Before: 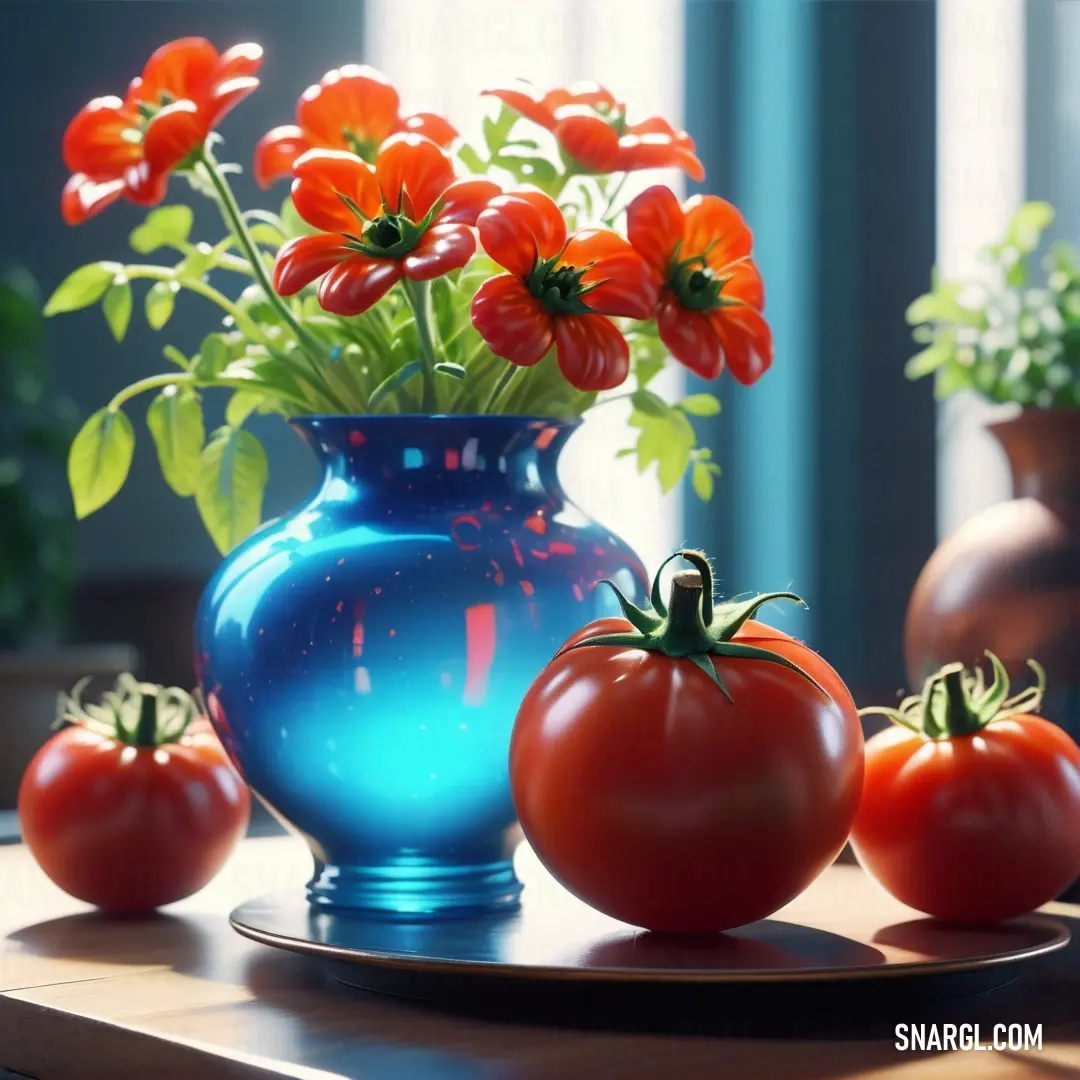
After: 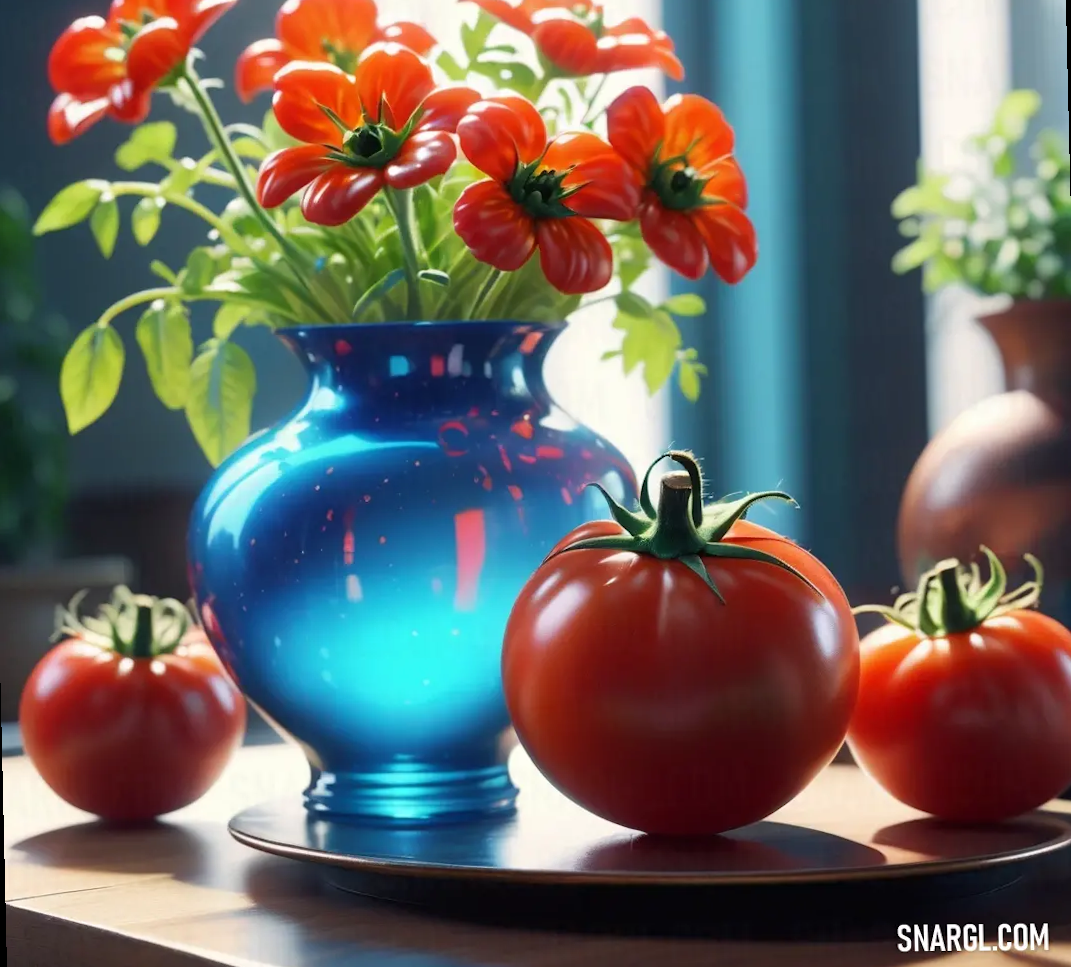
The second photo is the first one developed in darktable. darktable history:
crop and rotate: top 6.25%
rotate and perspective: rotation -1.32°, lens shift (horizontal) -0.031, crop left 0.015, crop right 0.985, crop top 0.047, crop bottom 0.982
